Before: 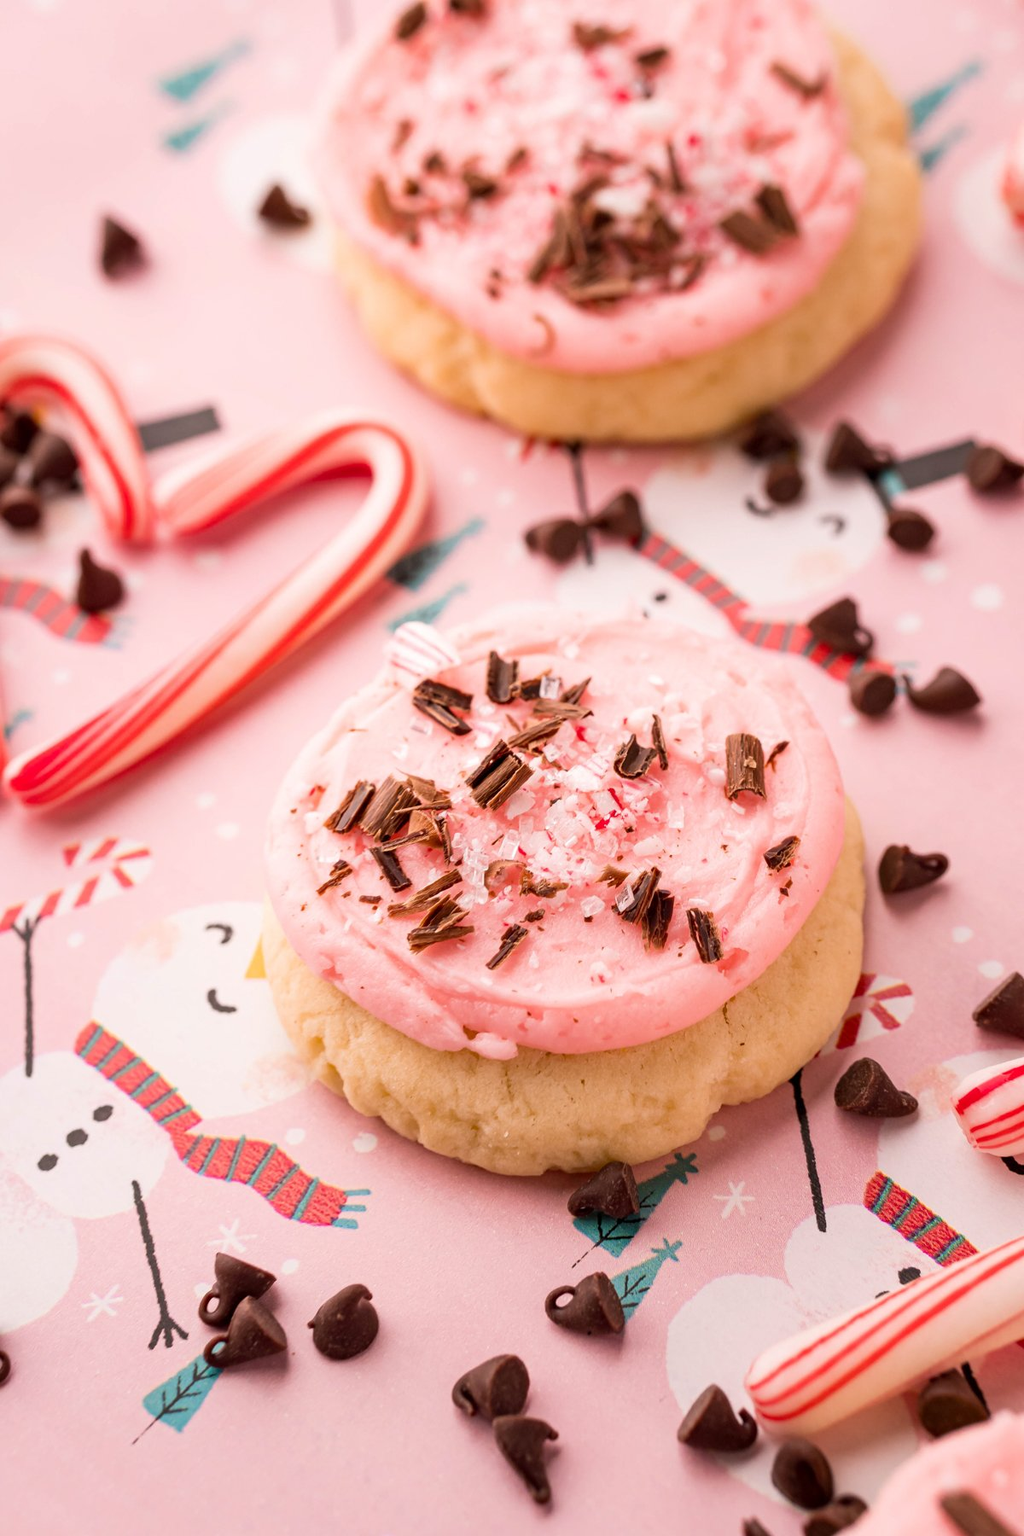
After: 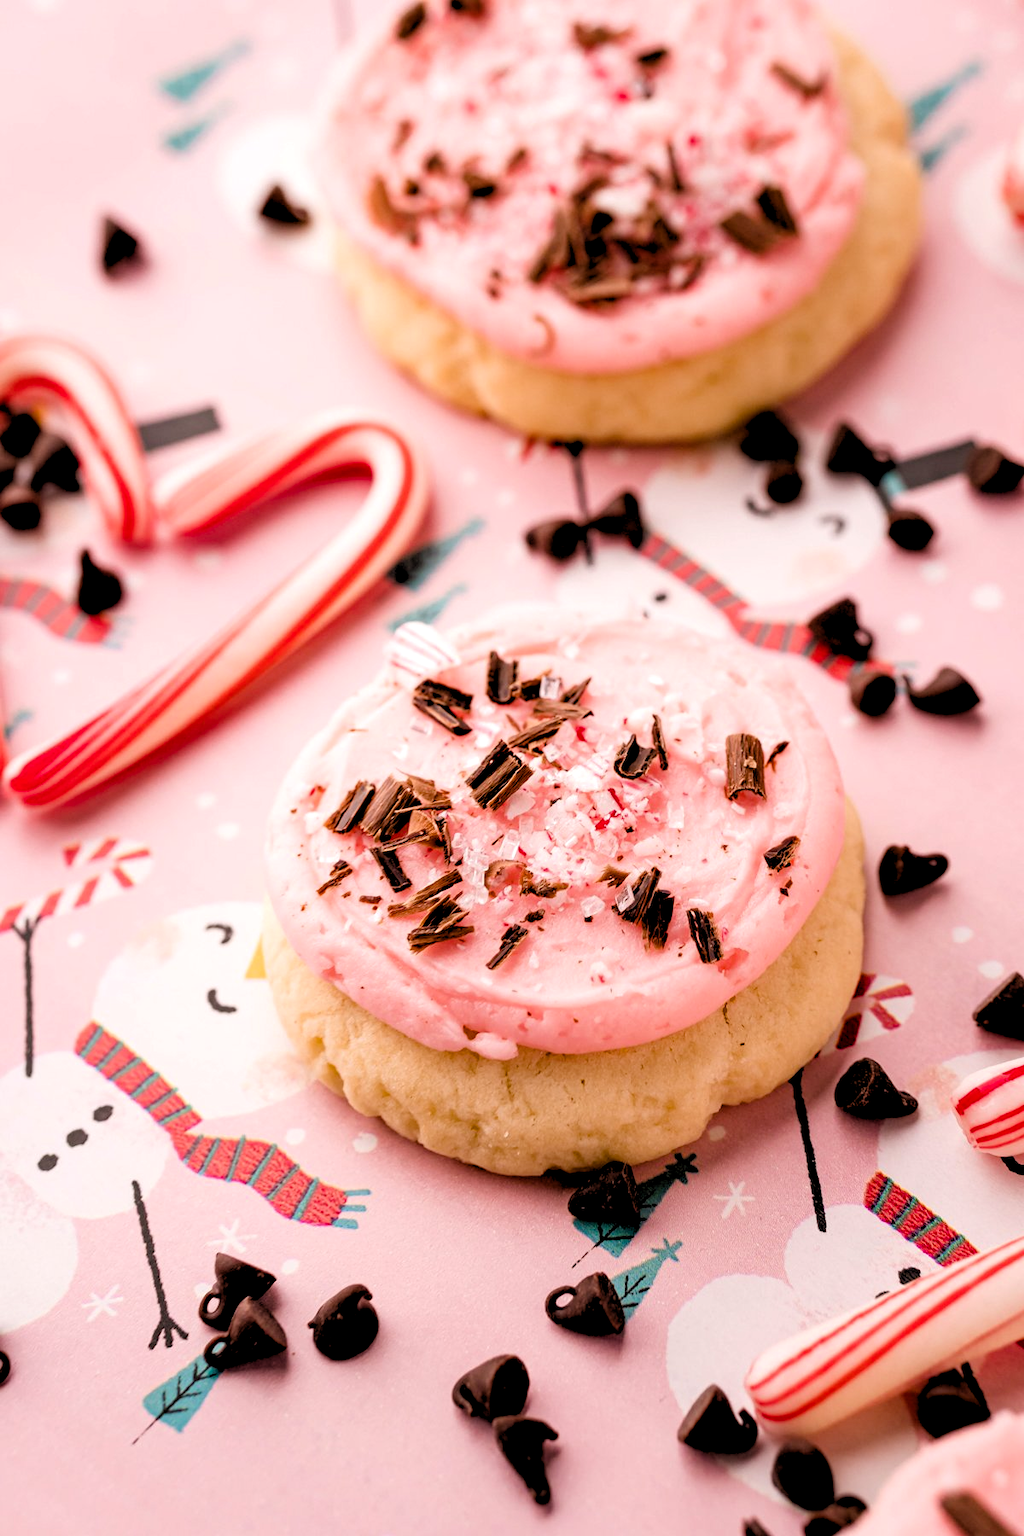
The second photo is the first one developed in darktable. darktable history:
rgb levels: levels [[0.034, 0.472, 0.904], [0, 0.5, 1], [0, 0.5, 1]]
color balance rgb: perceptual saturation grading › global saturation 20%, perceptual saturation grading › highlights -25%, perceptual saturation grading › shadows 25%
